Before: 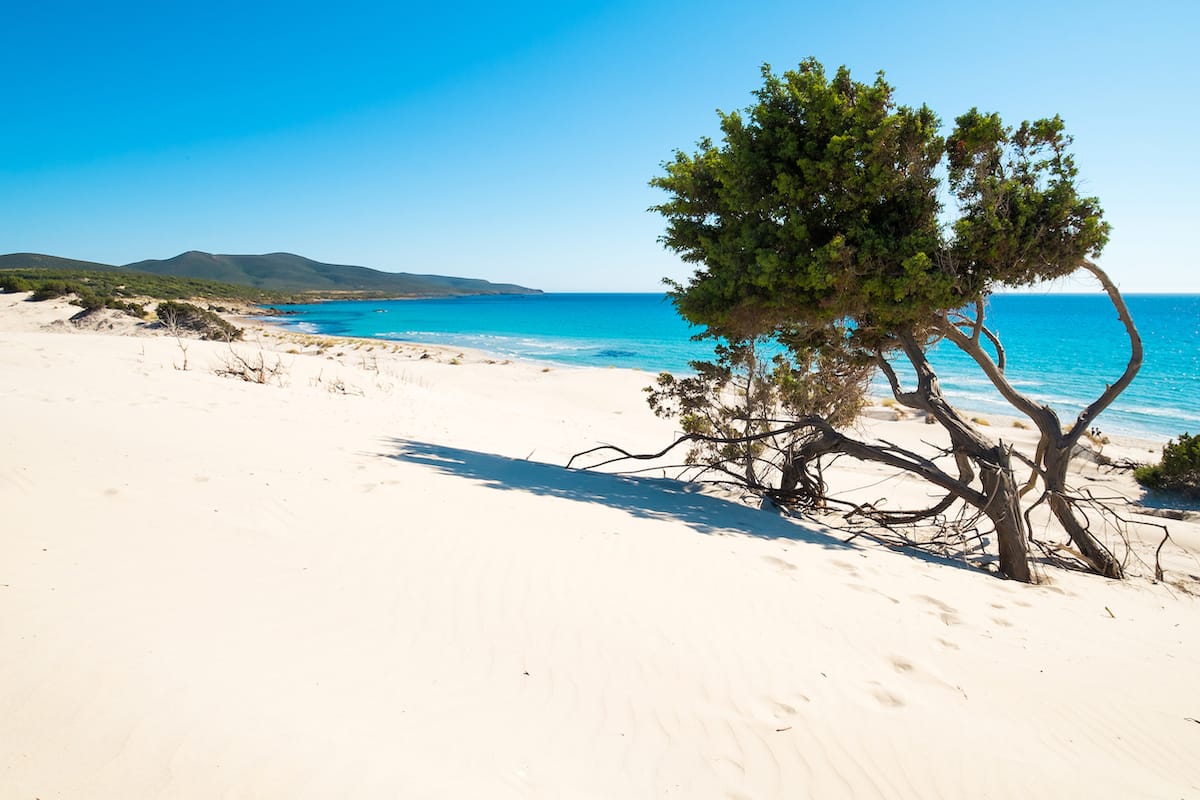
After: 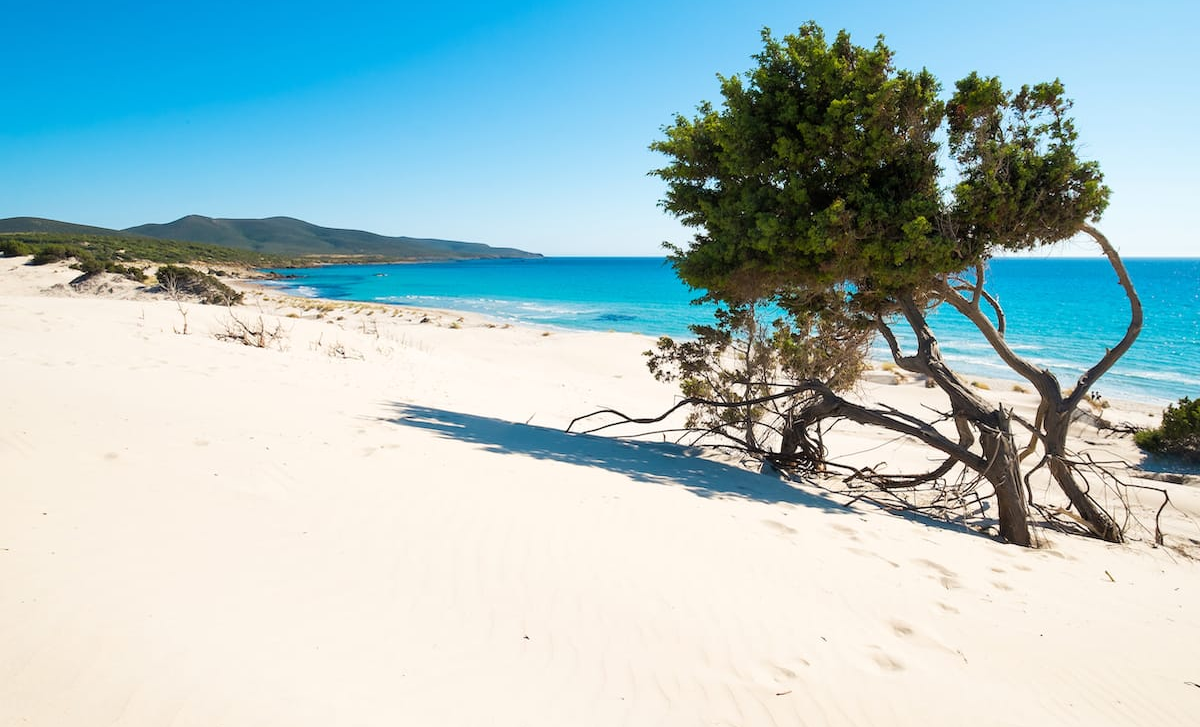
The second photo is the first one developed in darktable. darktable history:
crop and rotate: top 4.511%, bottom 4.511%
